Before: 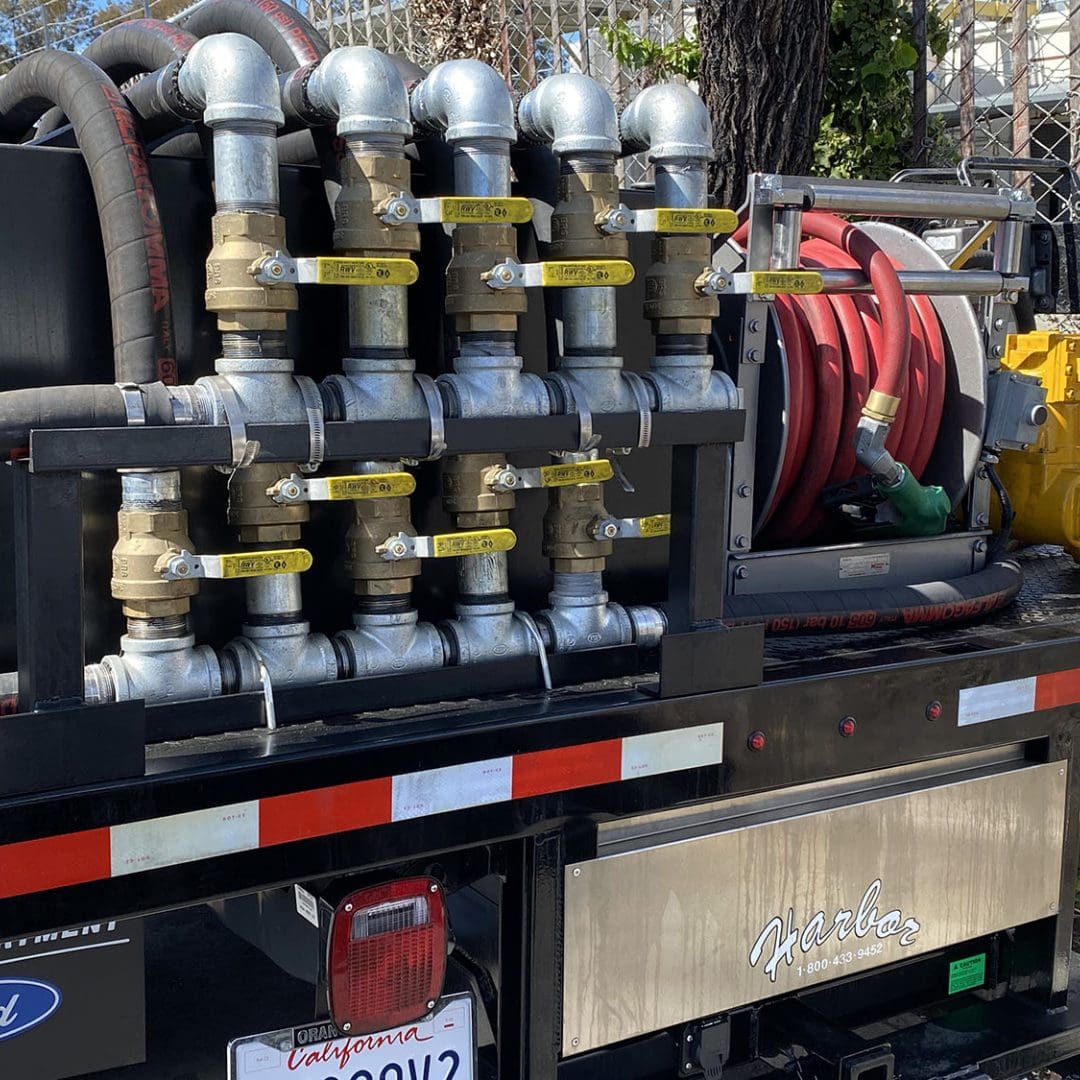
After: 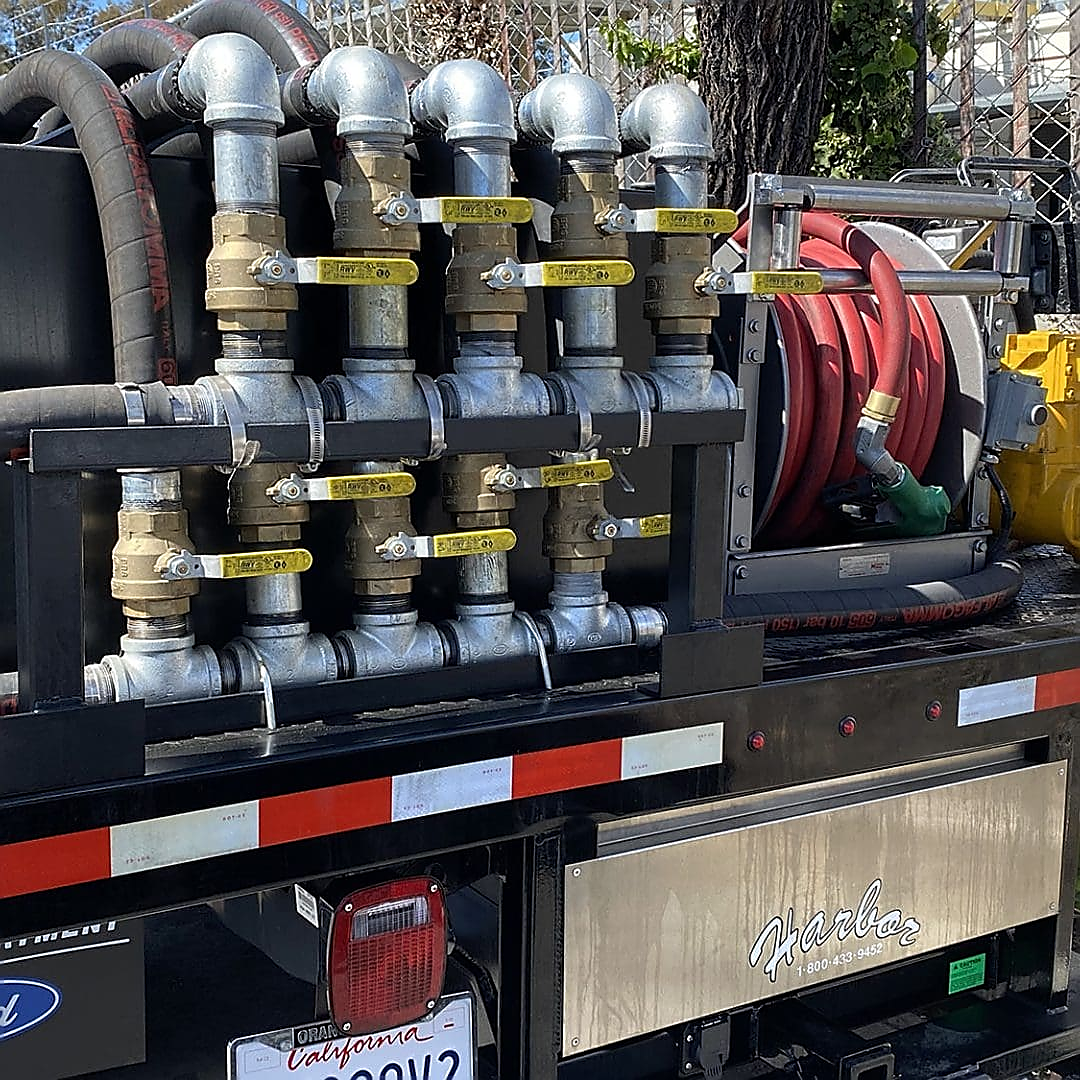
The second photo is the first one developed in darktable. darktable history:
sharpen: radius 1.407, amount 1.256, threshold 0.817
